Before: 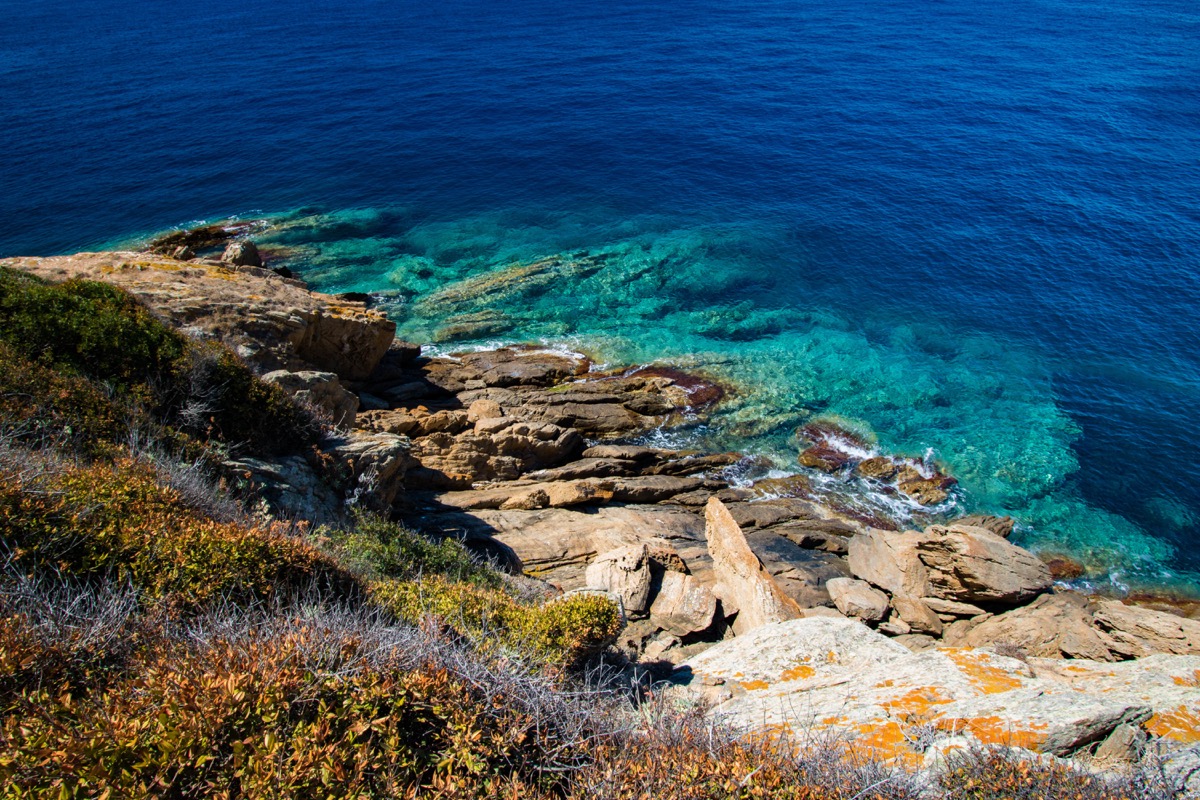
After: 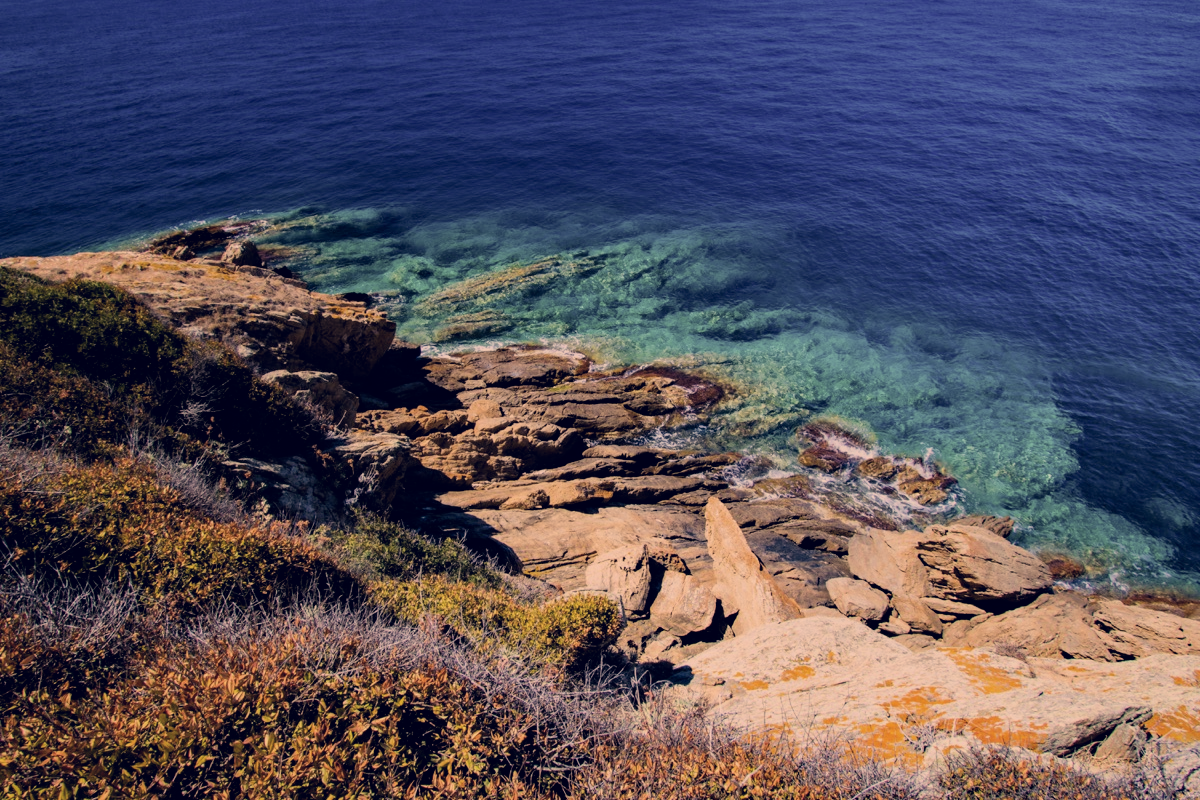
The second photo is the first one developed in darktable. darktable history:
filmic rgb: black relative exposure -8.38 EV, white relative exposure 4.69 EV, hardness 3.83, color science v6 (2022)
color correction: highlights a* 19.86, highlights b* 28.27, shadows a* 3.43, shadows b* -17.3, saturation 0.758
